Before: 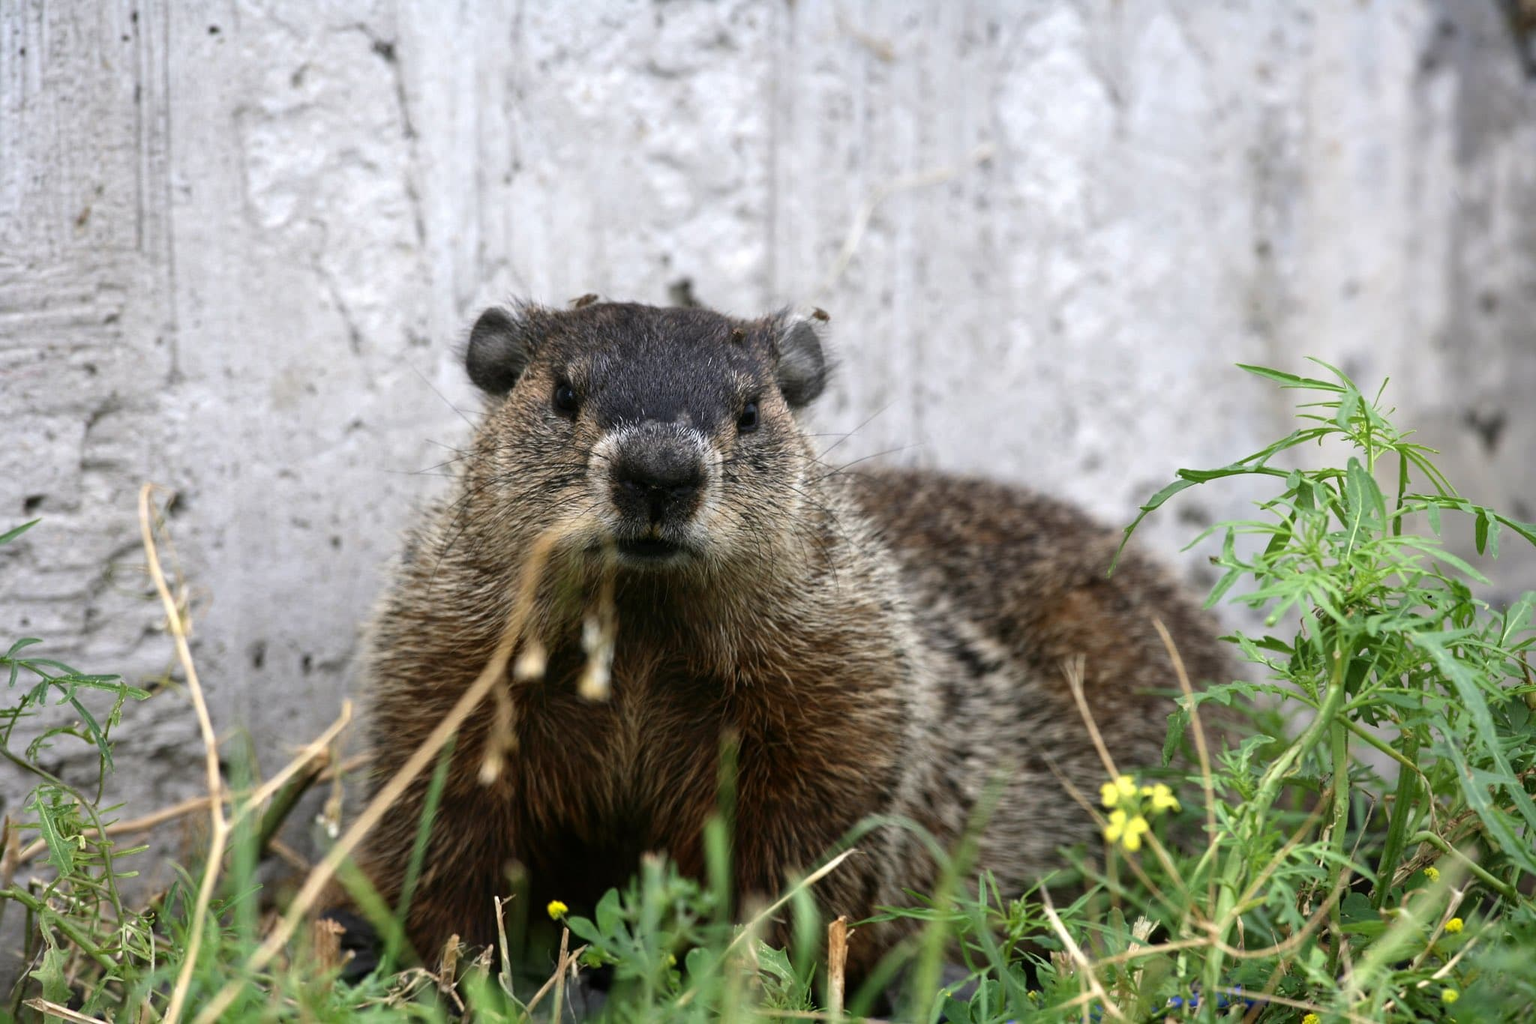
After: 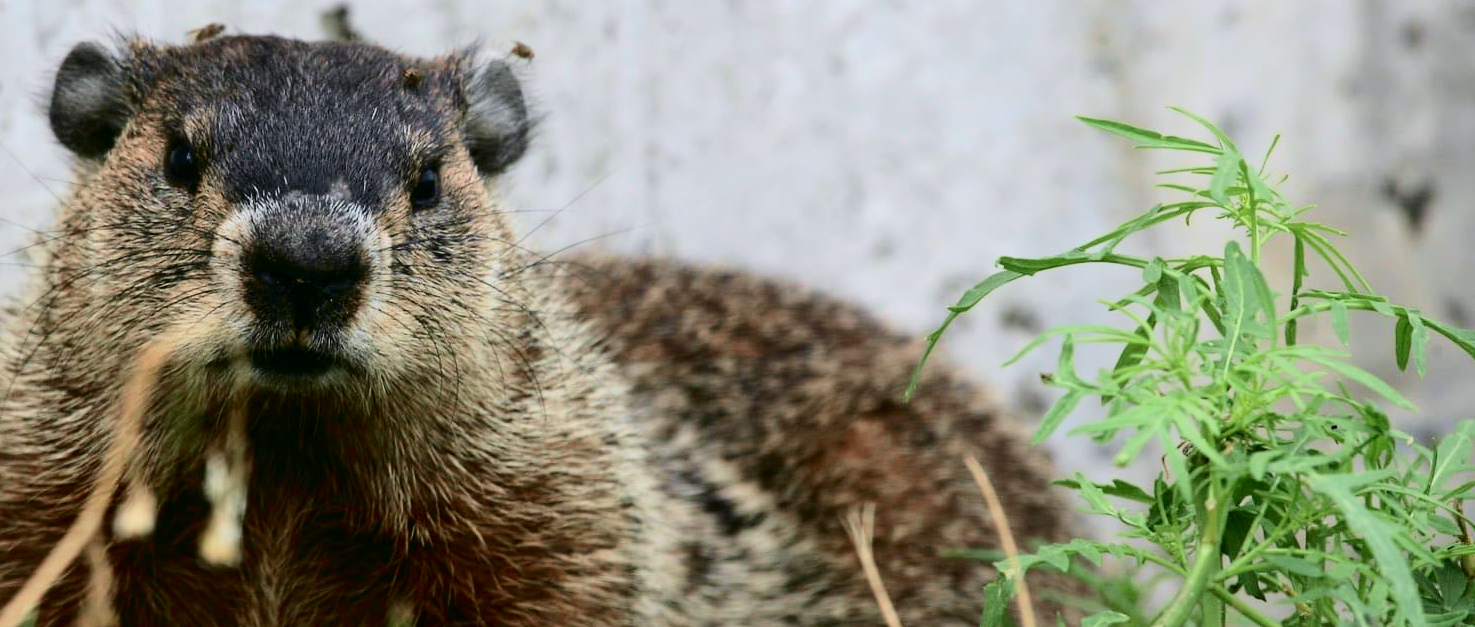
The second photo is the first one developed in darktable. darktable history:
tone curve: curves: ch0 [(0, 0) (0.128, 0.068) (0.292, 0.274) (0.453, 0.507) (0.653, 0.717) (0.785, 0.817) (0.995, 0.917)]; ch1 [(0, 0) (0.384, 0.365) (0.463, 0.447) (0.486, 0.474) (0.503, 0.497) (0.52, 0.525) (0.559, 0.591) (0.583, 0.623) (0.672, 0.699) (0.766, 0.773) (1, 1)]; ch2 [(0, 0) (0.374, 0.344) (0.446, 0.443) (0.501, 0.5) (0.527, 0.549) (0.565, 0.582) (0.624, 0.632) (1, 1)], color space Lab, independent channels, preserve colors none
crop and rotate: left 27.938%, top 27.046%, bottom 27.046%
